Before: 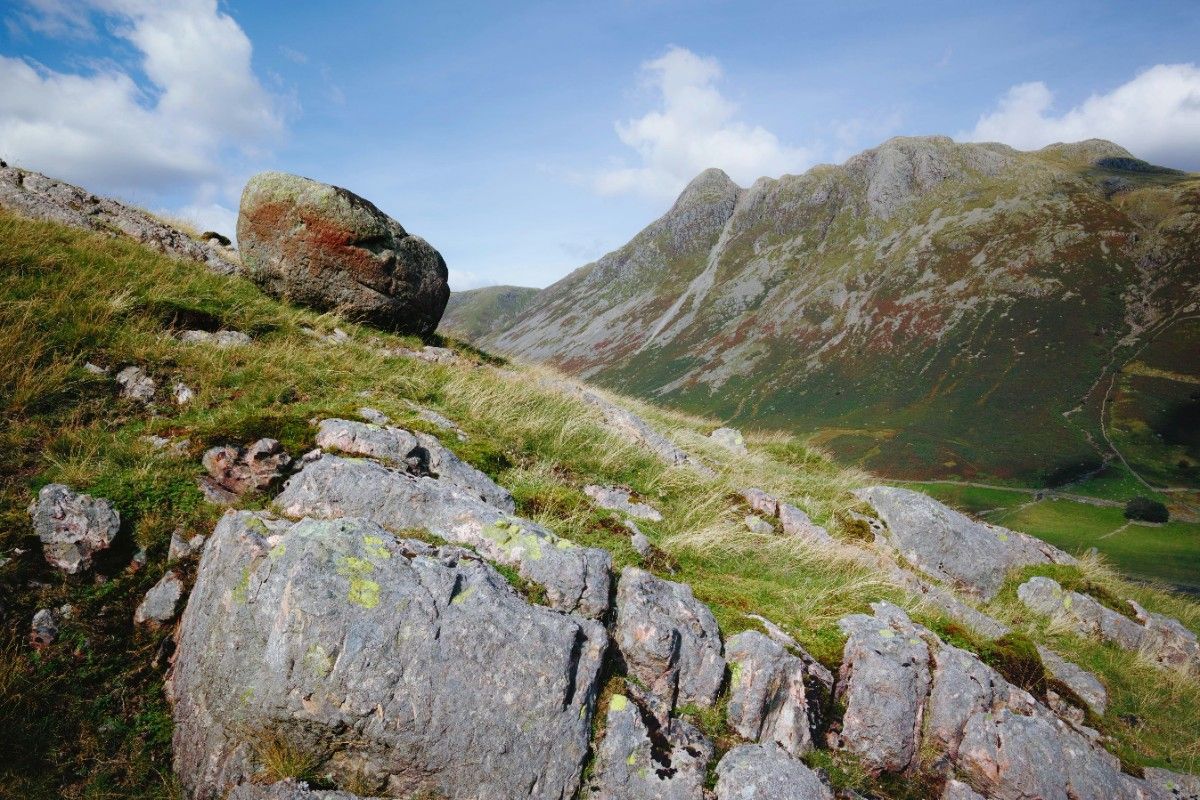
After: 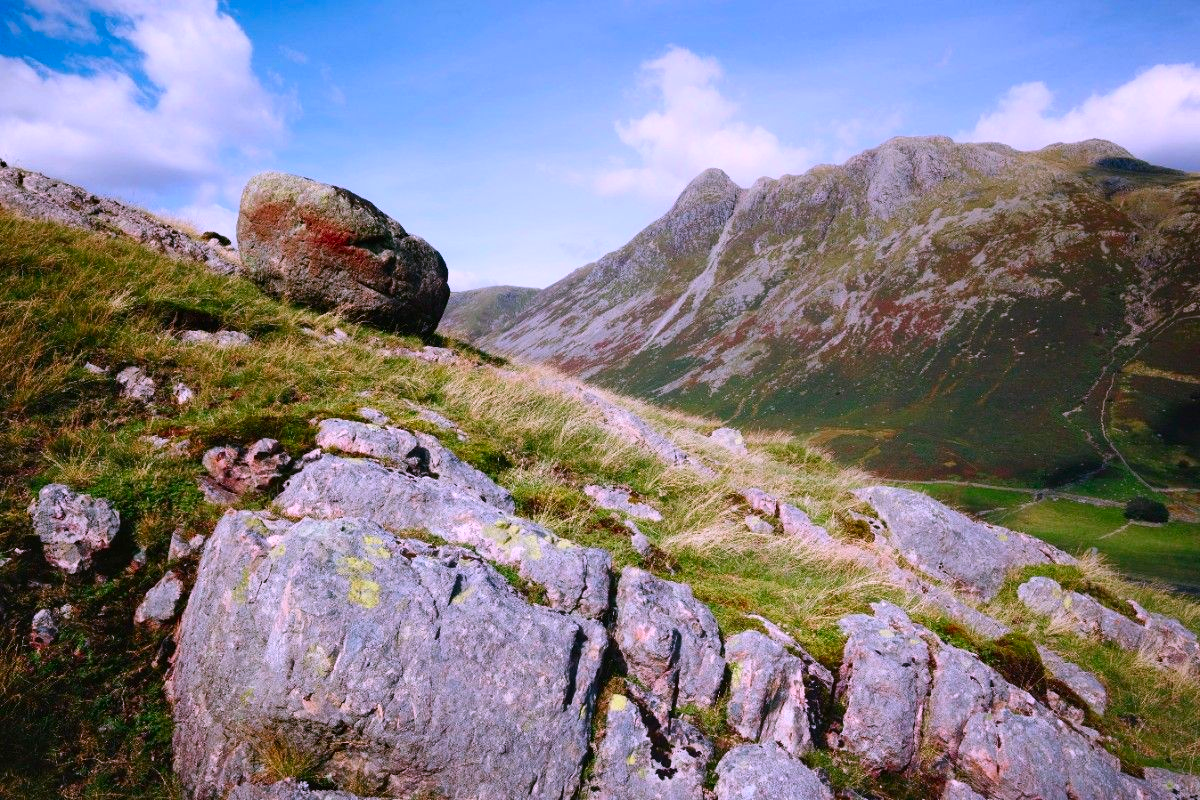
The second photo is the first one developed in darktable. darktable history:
contrast brightness saturation: contrast 0.16, saturation 0.32
color correction: highlights a* 15.46, highlights b* -20.56
shadows and highlights: shadows 37.27, highlights -28.18, soften with gaussian
